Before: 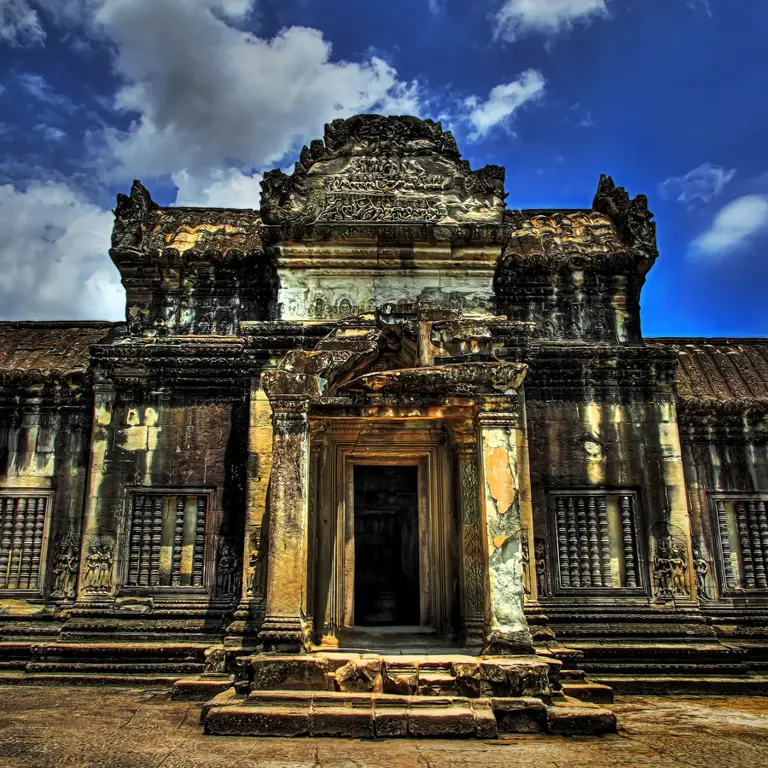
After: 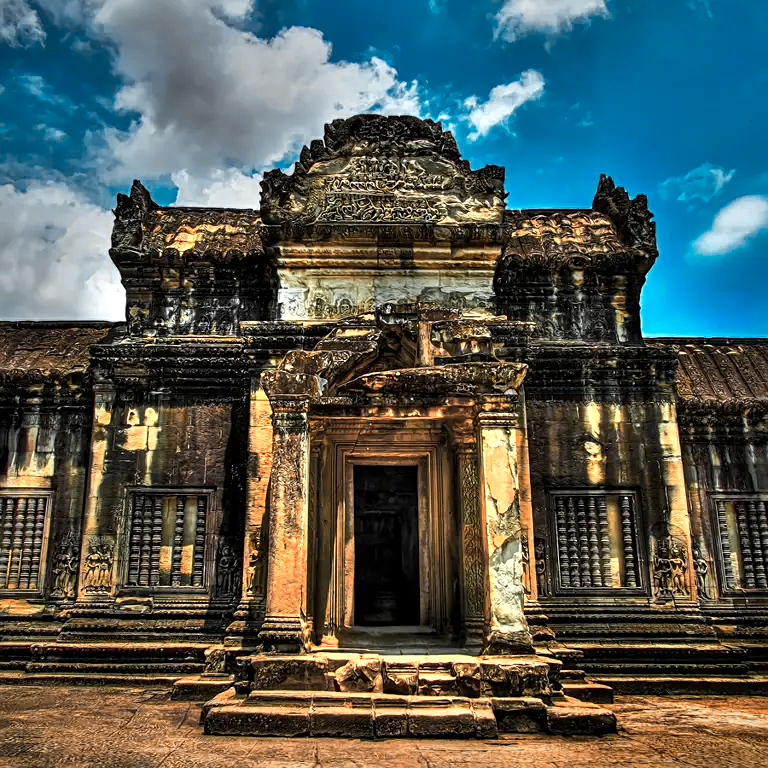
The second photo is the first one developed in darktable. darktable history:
color zones: curves: ch0 [(0.009, 0.528) (0.136, 0.6) (0.255, 0.586) (0.39, 0.528) (0.522, 0.584) (0.686, 0.736) (0.849, 0.561)]; ch1 [(0.045, 0.781) (0.14, 0.416) (0.257, 0.695) (0.442, 0.032) (0.738, 0.338) (0.818, 0.632) (0.891, 0.741) (1, 0.704)]; ch2 [(0, 0.667) (0.141, 0.52) (0.26, 0.37) (0.474, 0.432) (0.743, 0.286)]
sharpen: radius 1.291, amount 0.304, threshold 0.146
